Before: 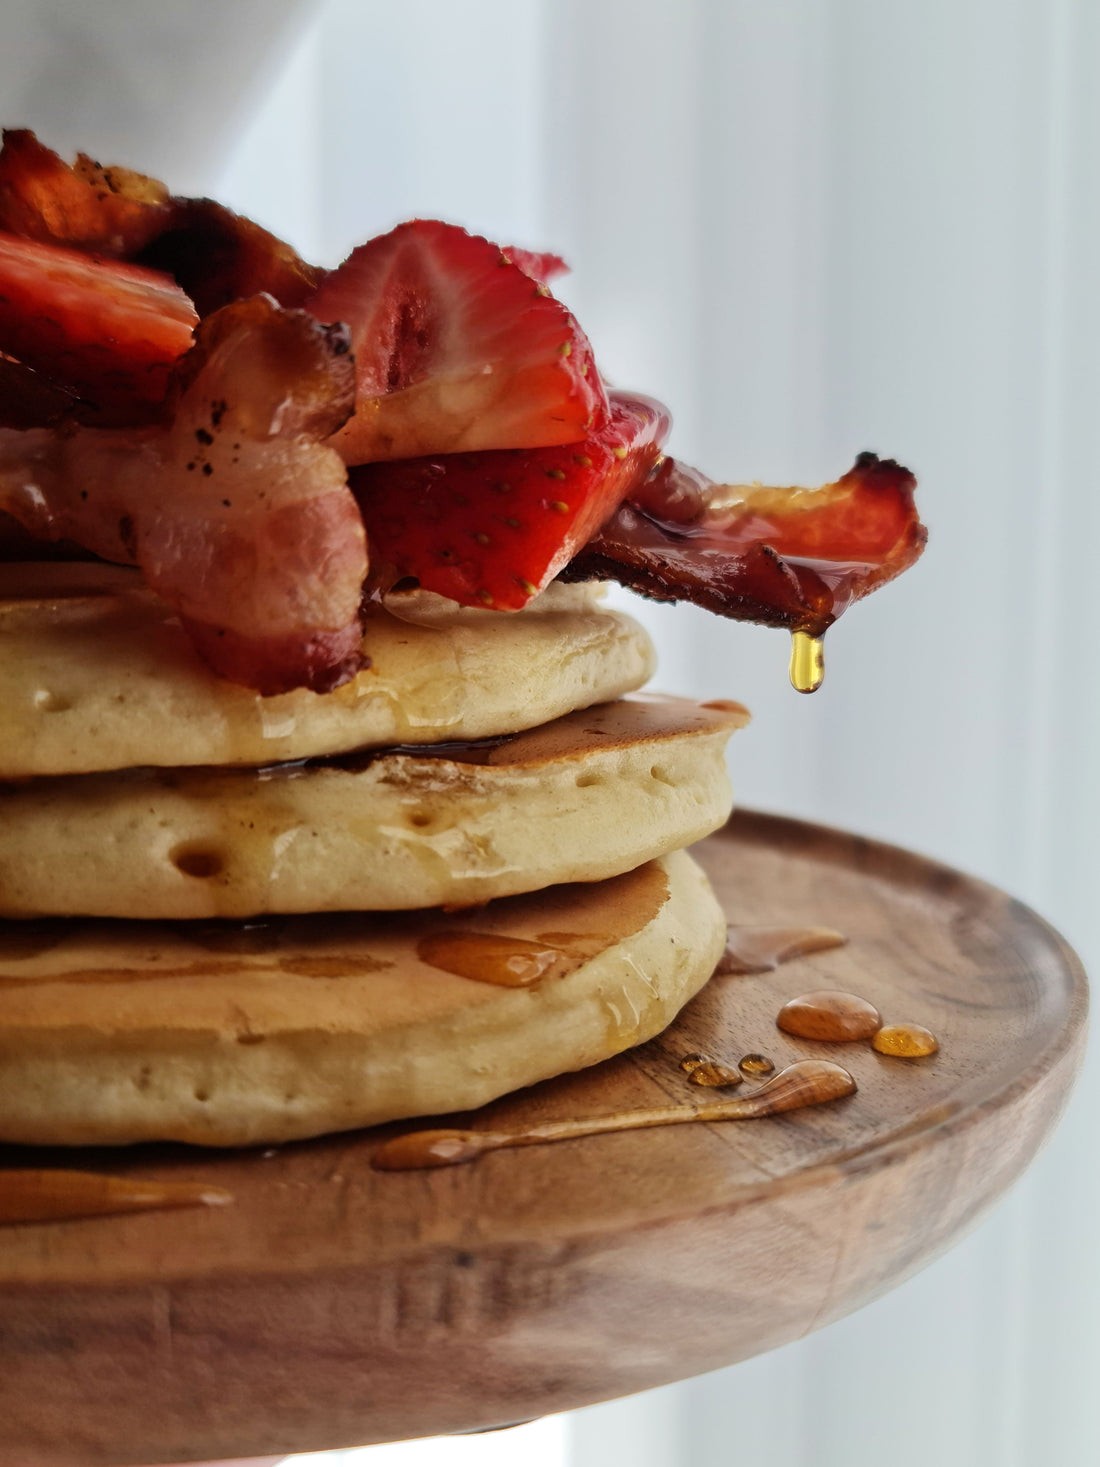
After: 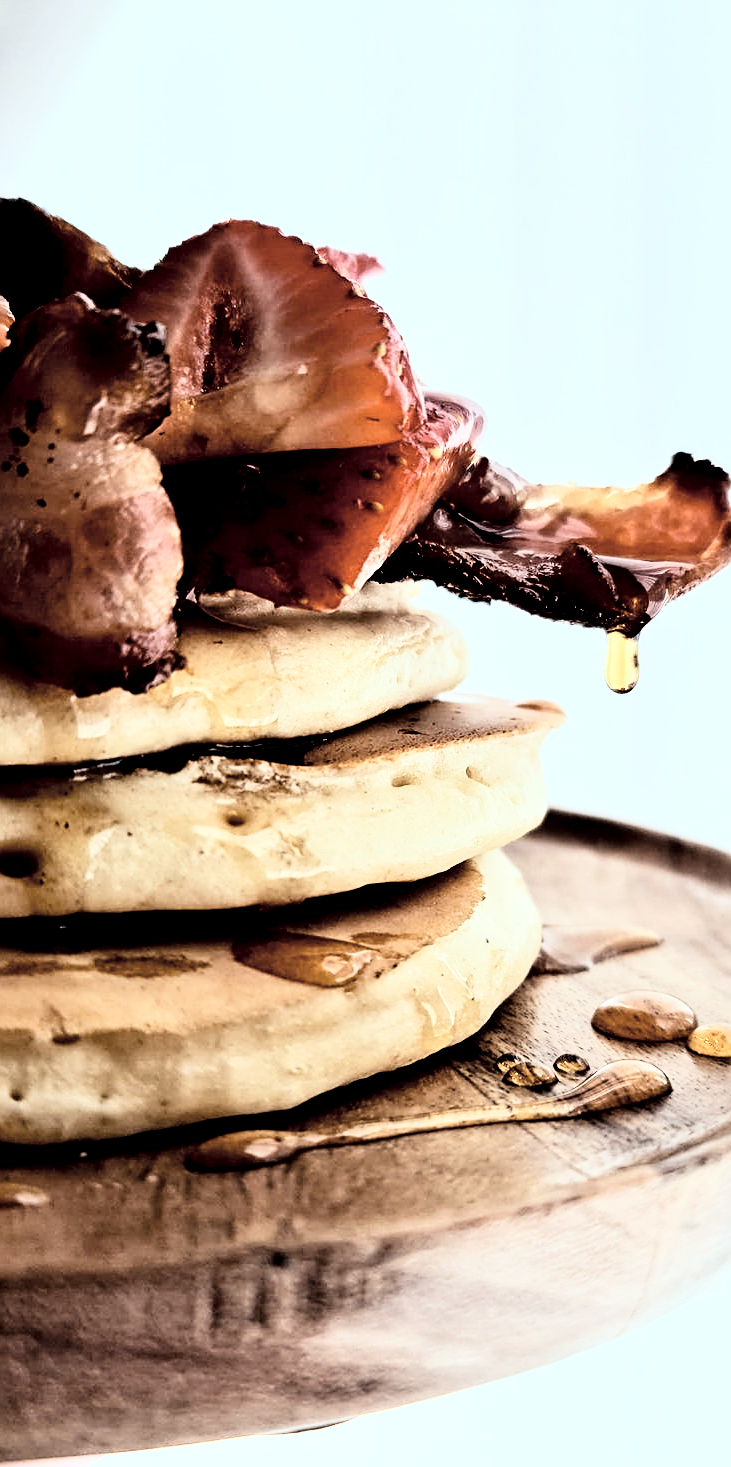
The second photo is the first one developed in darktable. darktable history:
crop: left 16.899%, right 16.556%
sharpen: on, module defaults
local contrast: highlights 100%, shadows 100%, detail 120%, midtone range 0.2
exposure: black level correction 0.025, exposure 0.182 EV, compensate highlight preservation false
color correction: saturation 0.5
color balance: lift [1.003, 0.993, 1.001, 1.007], gamma [1.018, 1.072, 0.959, 0.928], gain [0.974, 0.873, 1.031, 1.127]
rgb curve: curves: ch0 [(0, 0) (0.21, 0.15) (0.24, 0.21) (0.5, 0.75) (0.75, 0.96) (0.89, 0.99) (1, 1)]; ch1 [(0, 0.02) (0.21, 0.13) (0.25, 0.2) (0.5, 0.67) (0.75, 0.9) (0.89, 0.97) (1, 1)]; ch2 [(0, 0.02) (0.21, 0.13) (0.25, 0.2) (0.5, 0.67) (0.75, 0.9) (0.89, 0.97) (1, 1)], compensate middle gray true
white balance: emerald 1
